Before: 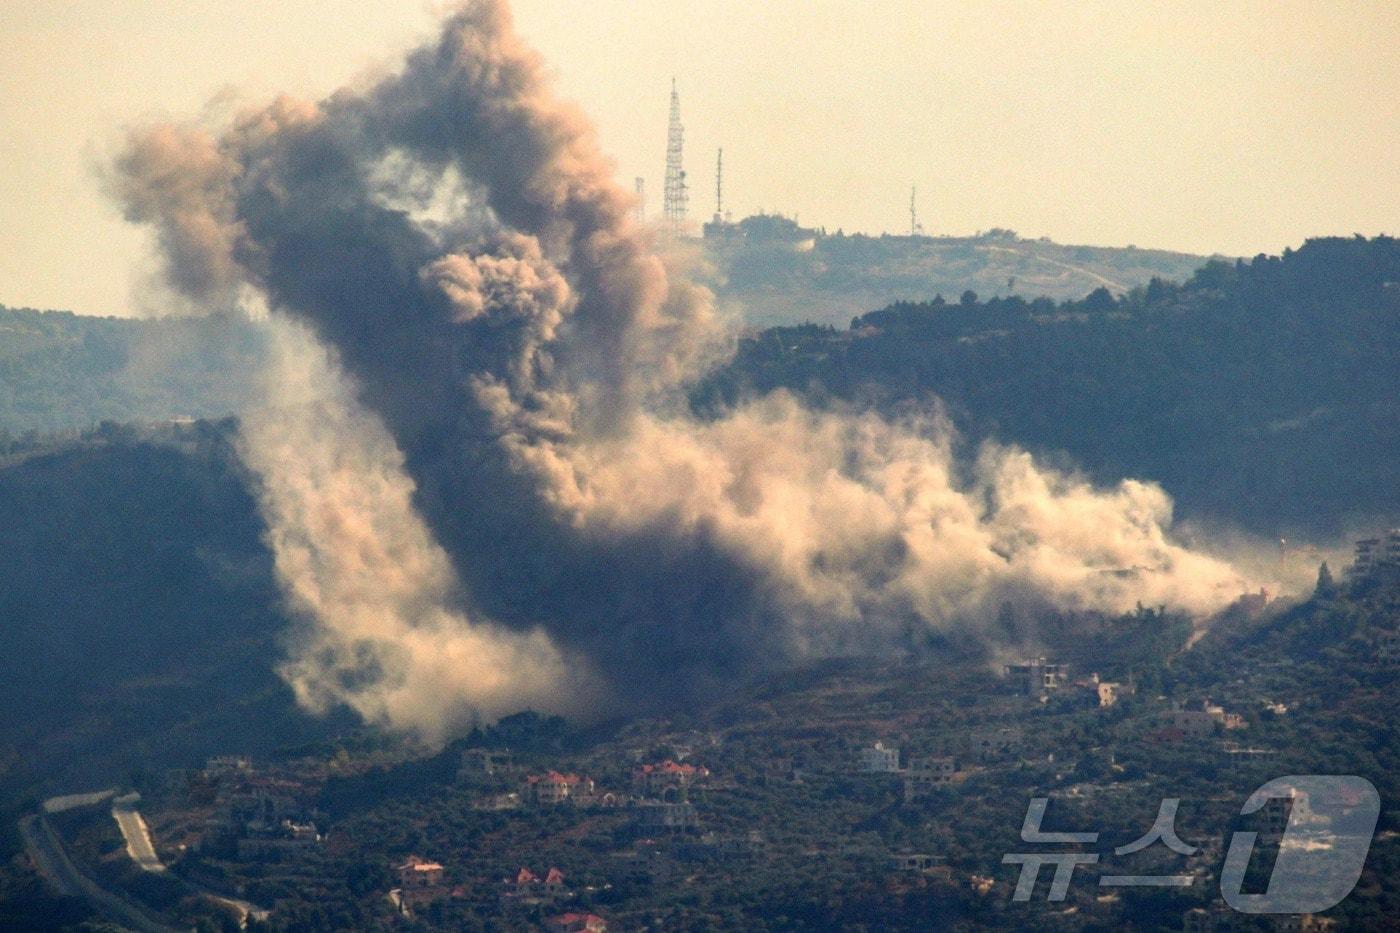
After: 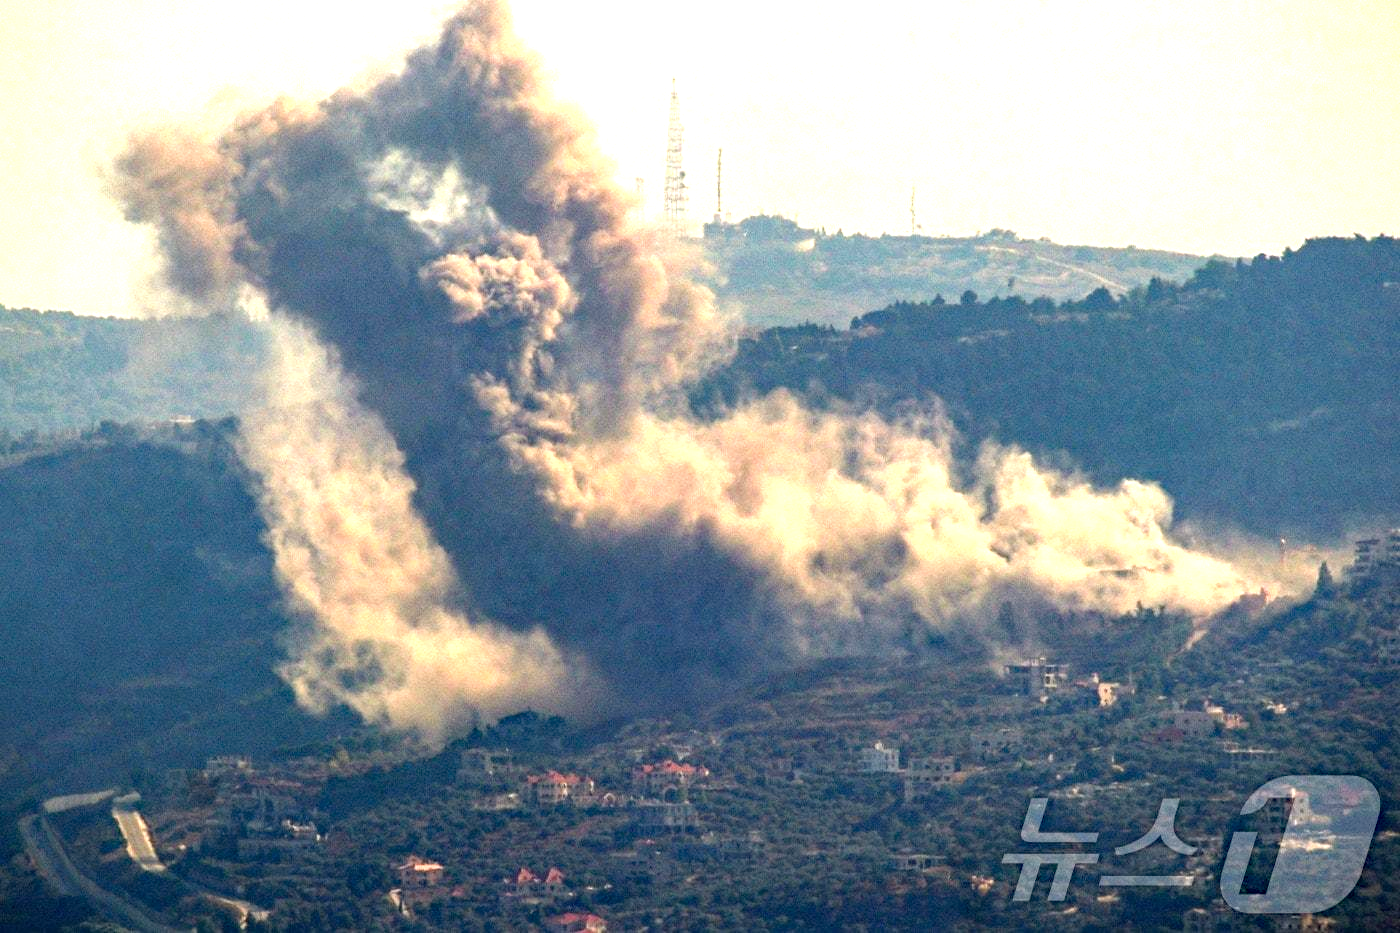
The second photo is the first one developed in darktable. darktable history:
exposure: black level correction 0, exposure 0.95 EV, compensate exposure bias true, compensate highlight preservation false
local contrast: highlights 61%, shadows 106%, detail 107%, midtone range 0.529
haze removal: strength 0.29, distance 0.25, compatibility mode true, adaptive false
white balance: red 1.009, blue 0.985
